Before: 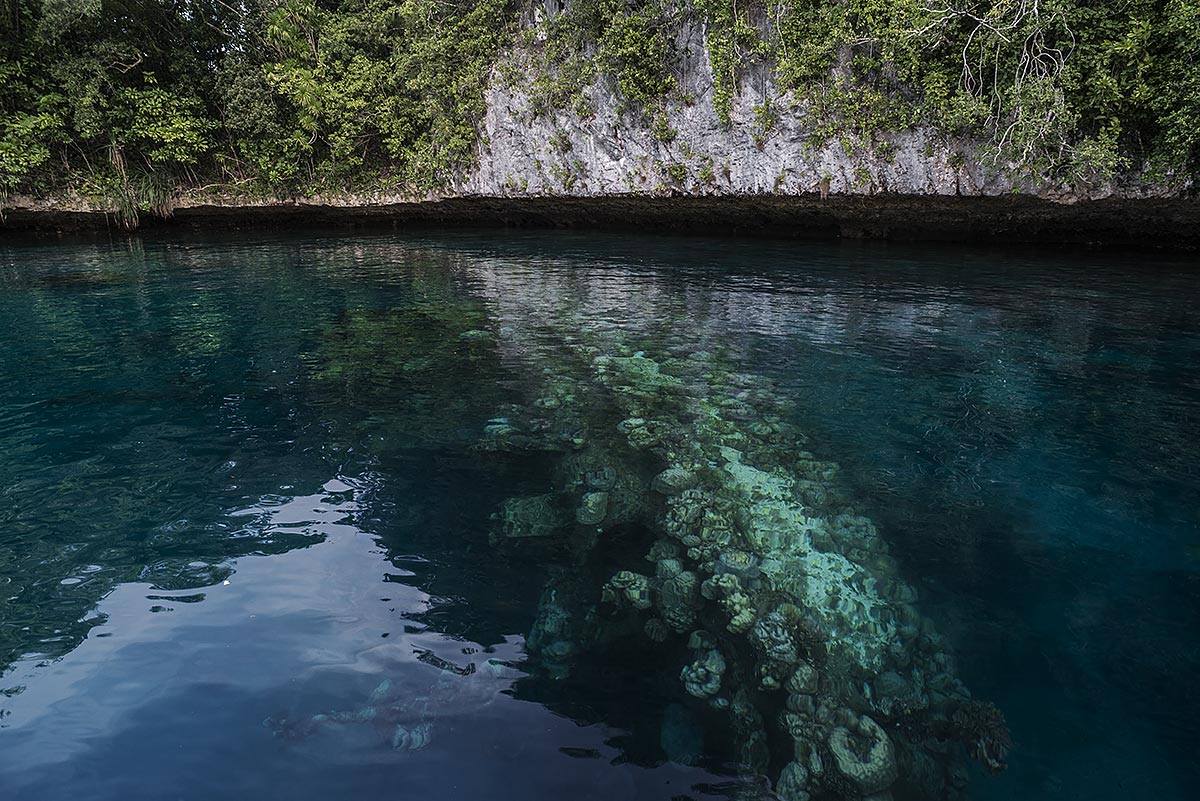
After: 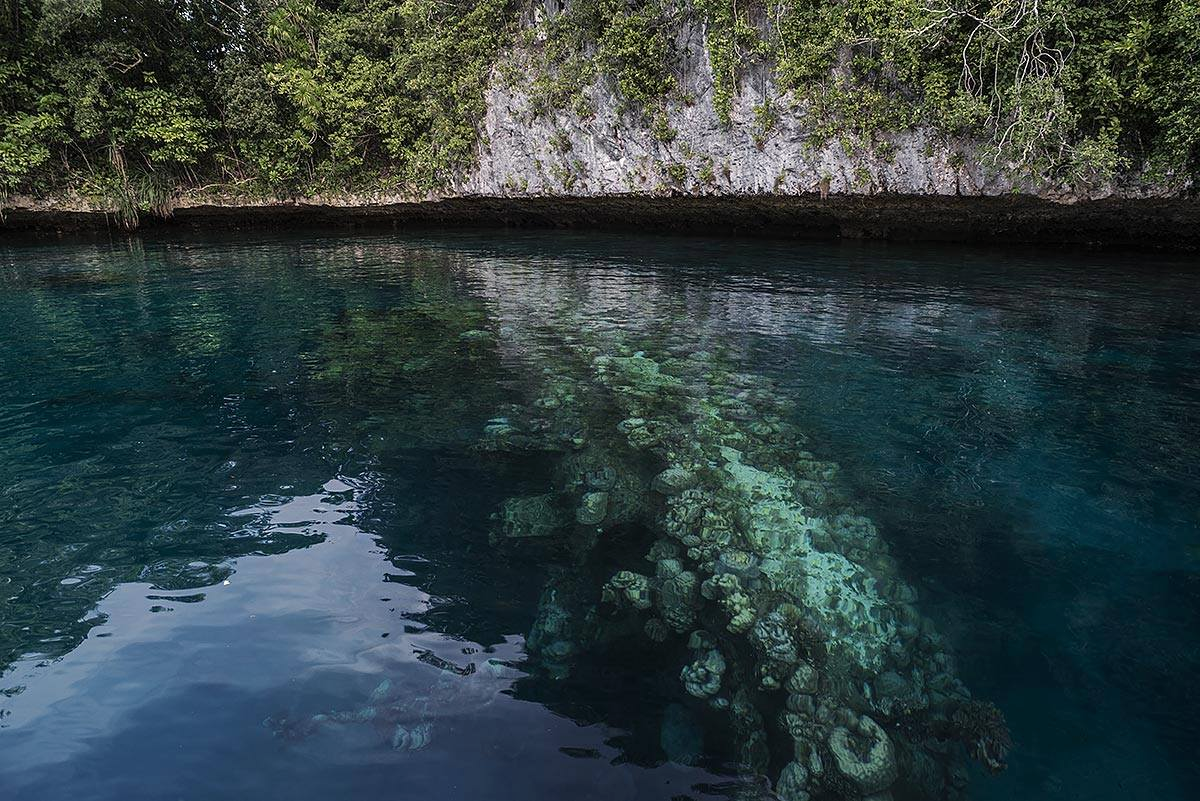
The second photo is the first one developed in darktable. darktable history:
shadows and highlights: shadows 20.55, highlights -20.99, soften with gaussian
white balance: red 1.009, blue 0.985
